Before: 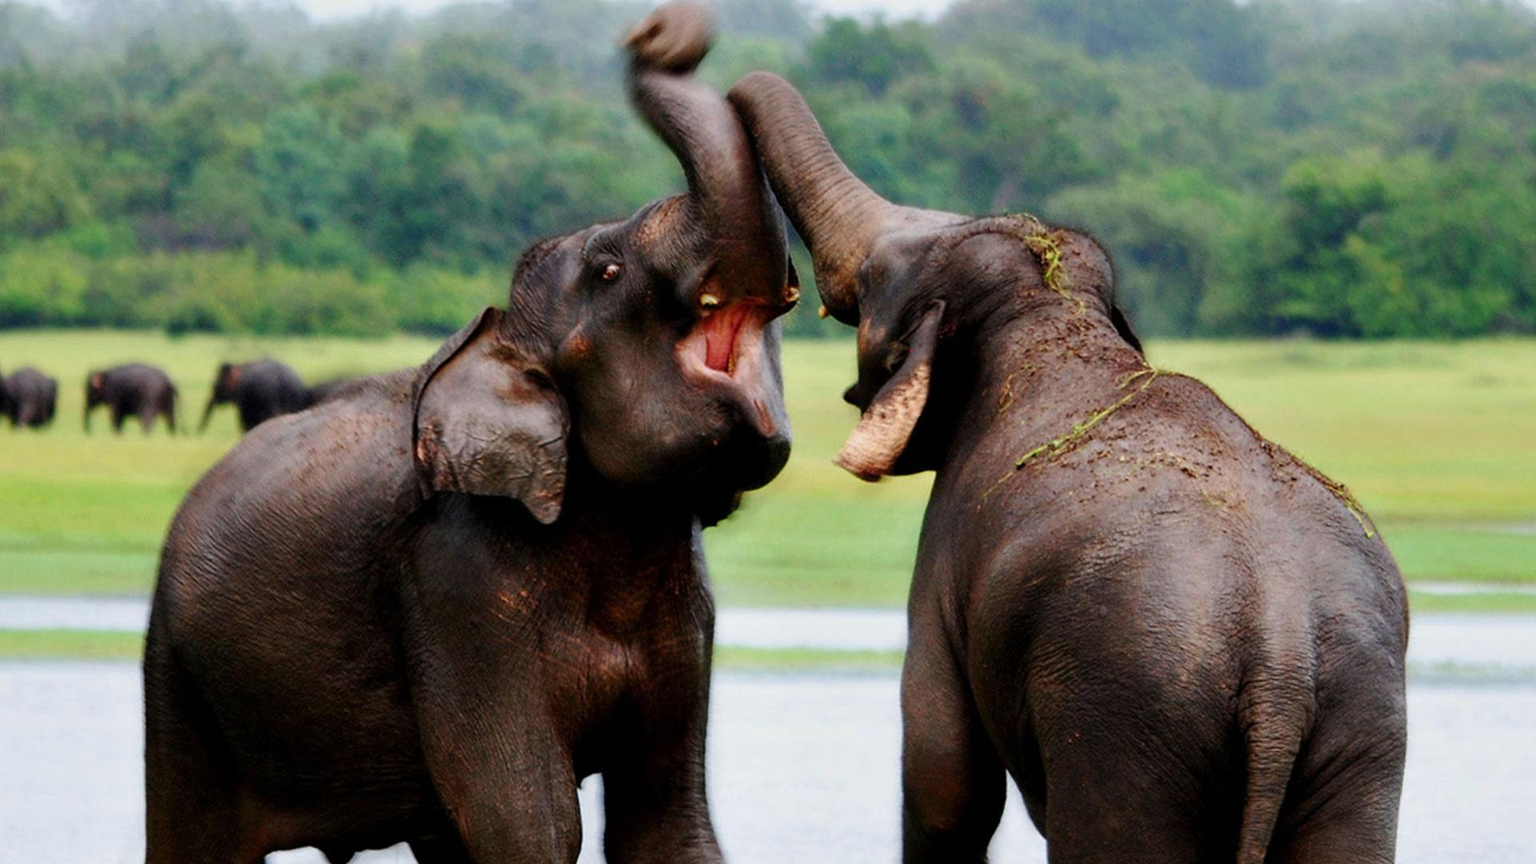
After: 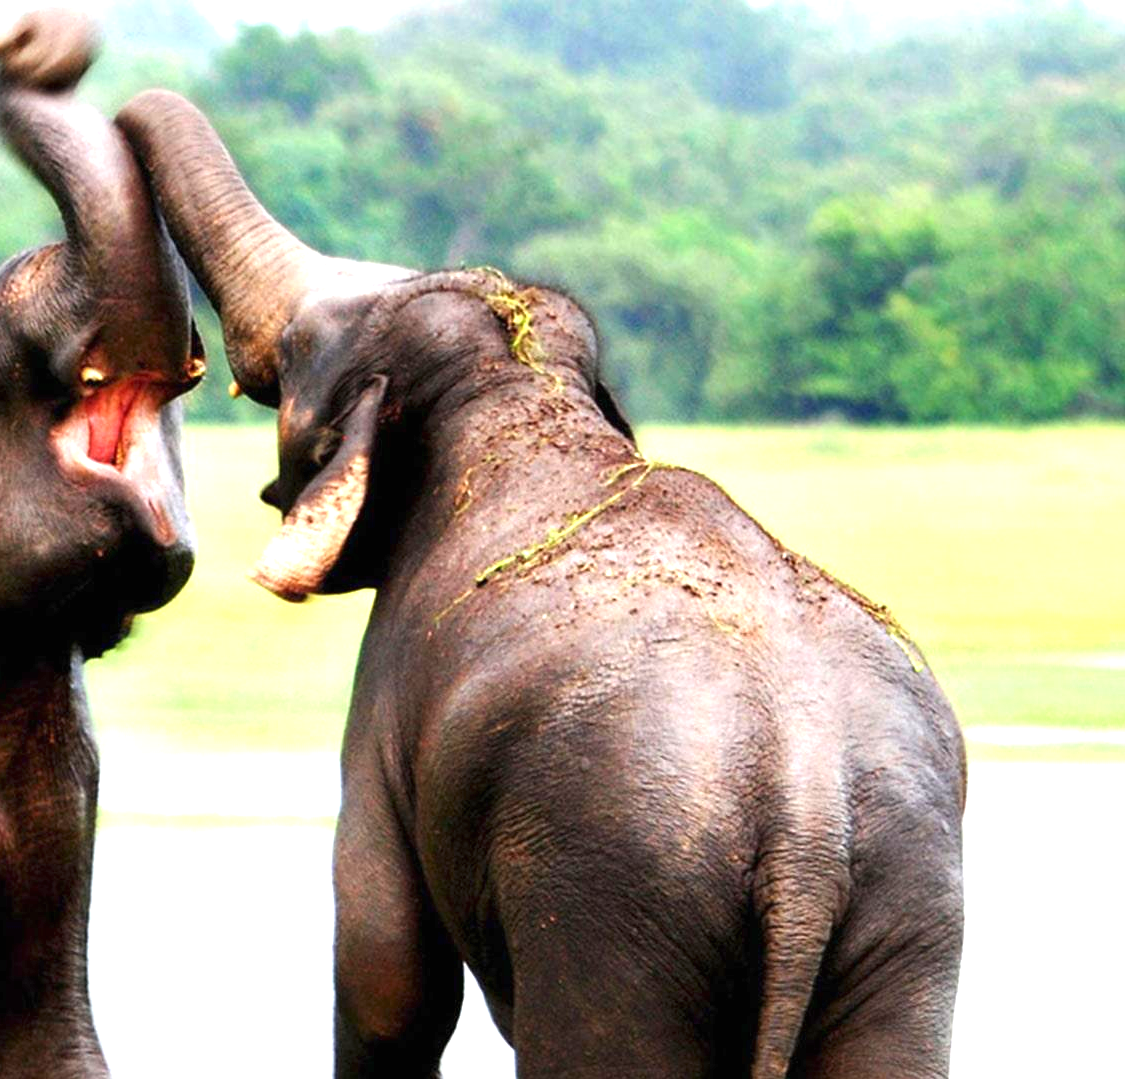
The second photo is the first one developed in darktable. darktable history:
crop: left 41.402%
exposure: black level correction 0, exposure 1.45 EV, compensate exposure bias true, compensate highlight preservation false
